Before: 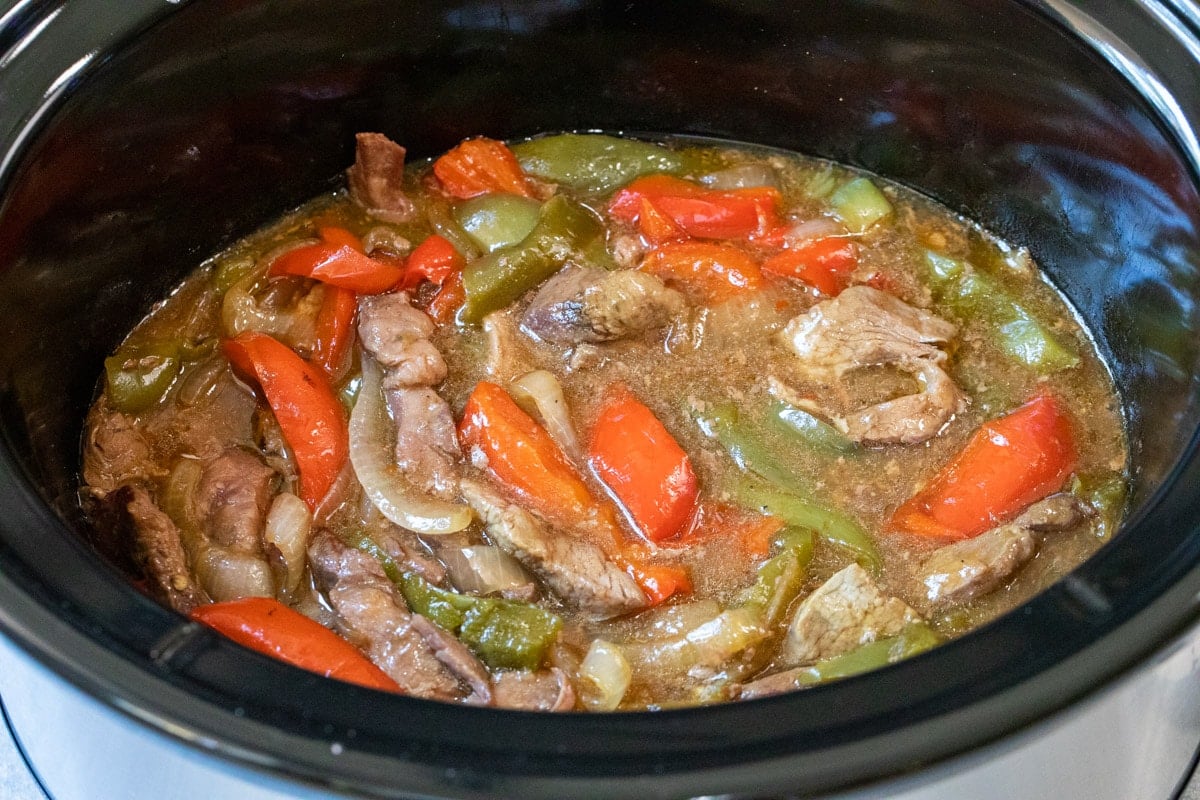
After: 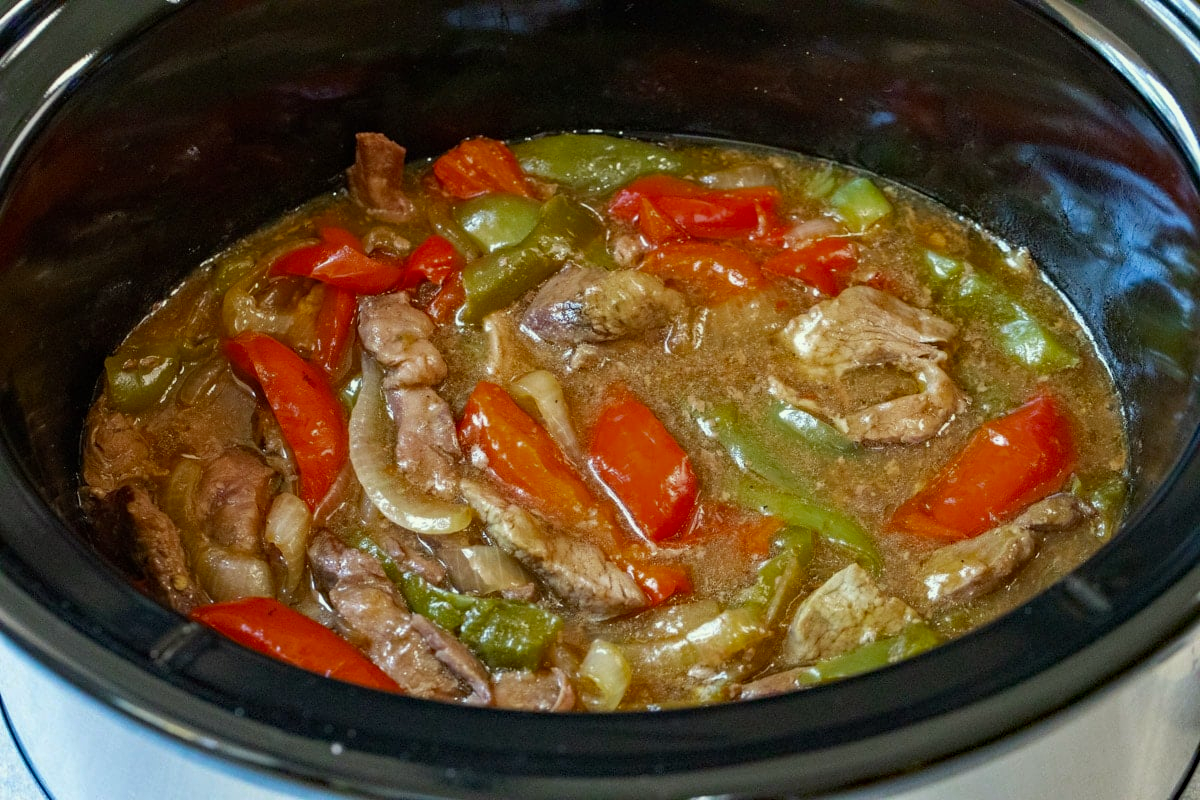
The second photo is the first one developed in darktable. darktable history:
color zones: curves: ch0 [(0.27, 0.396) (0.563, 0.504) (0.75, 0.5) (0.787, 0.307)]
color correction: highlights a* -4.27, highlights b* 6.41
haze removal: strength 0.281, distance 0.249, compatibility mode true, adaptive false
